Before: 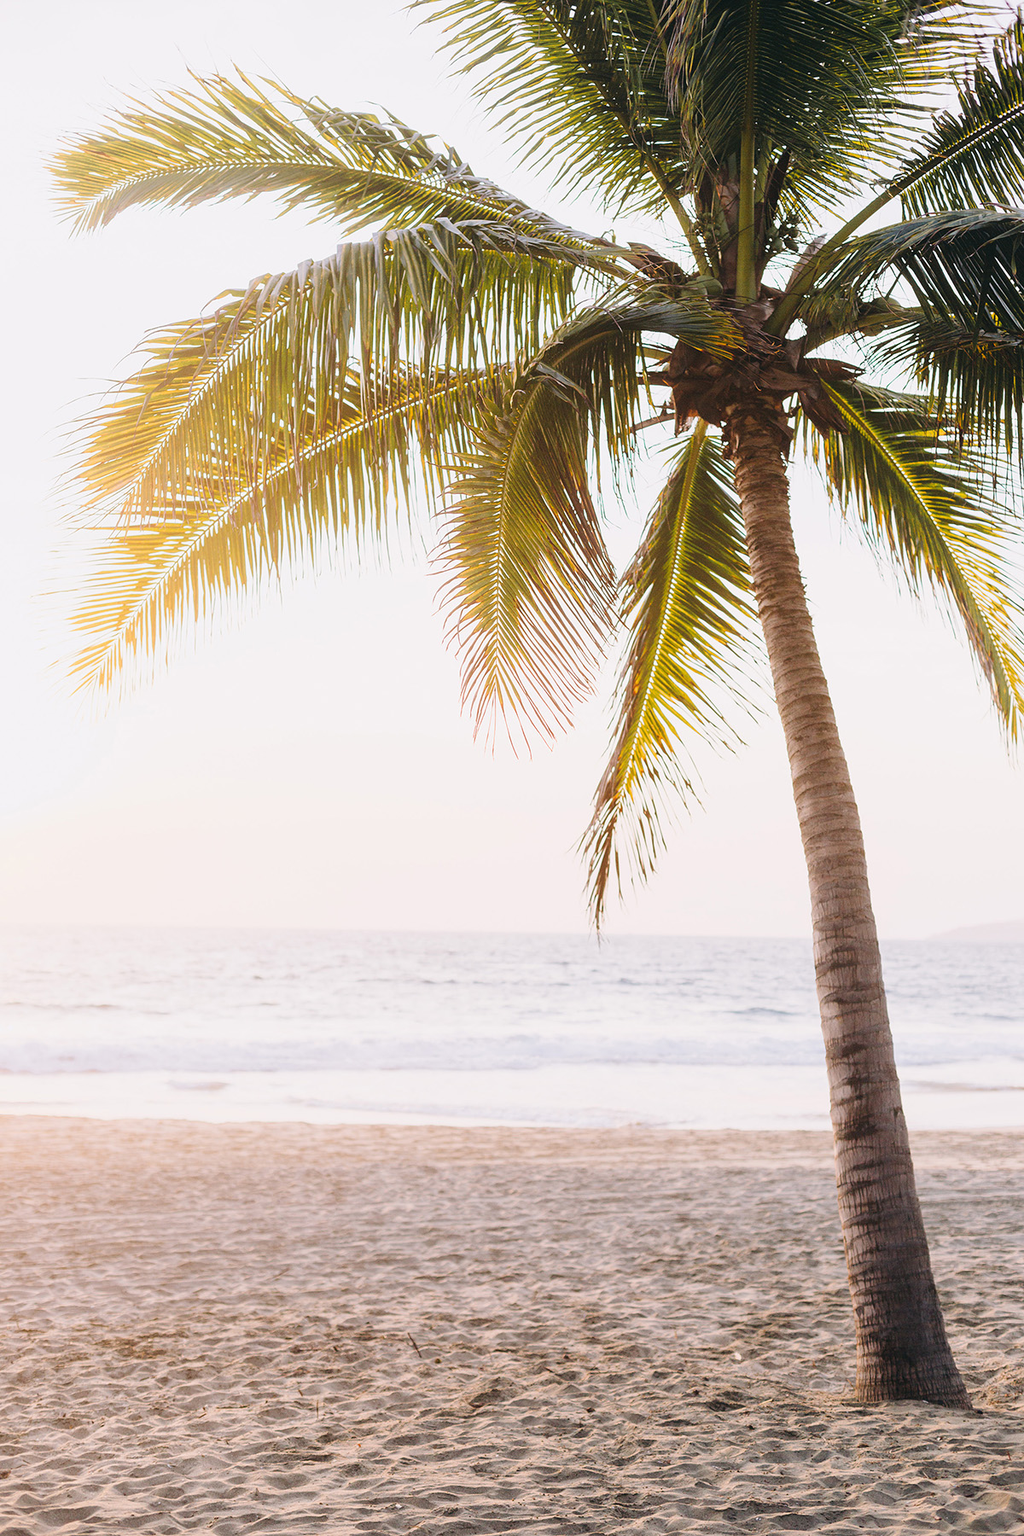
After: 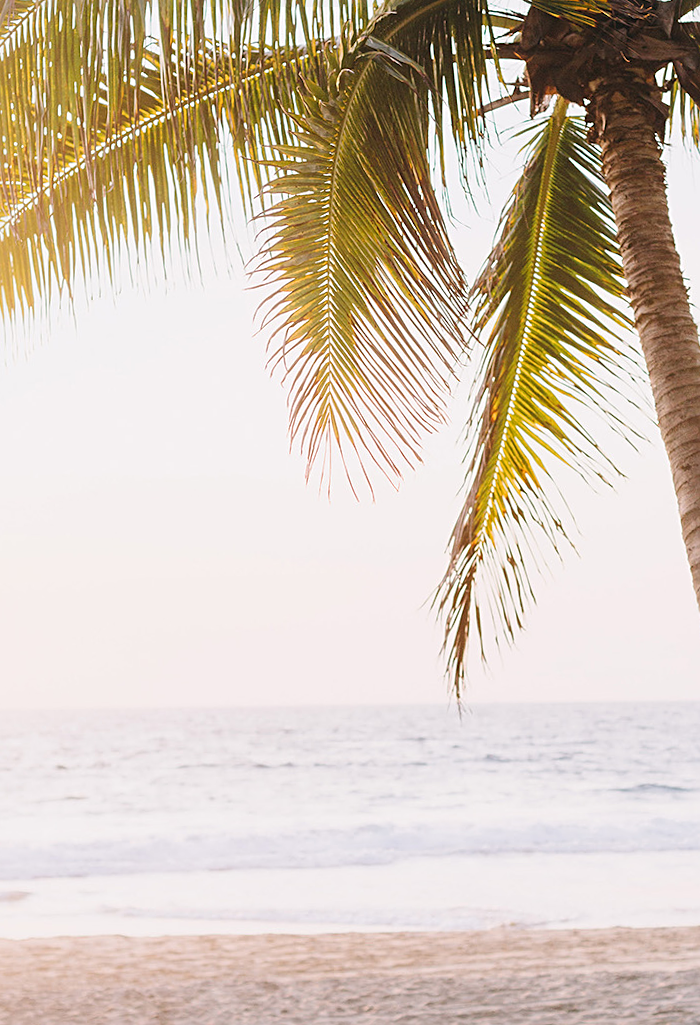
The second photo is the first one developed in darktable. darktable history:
sharpen: radius 2.529, amount 0.323
crop and rotate: left 22.13%, top 22.054%, right 22.026%, bottom 22.102%
rotate and perspective: rotation -1.77°, lens shift (horizontal) 0.004, automatic cropping off
